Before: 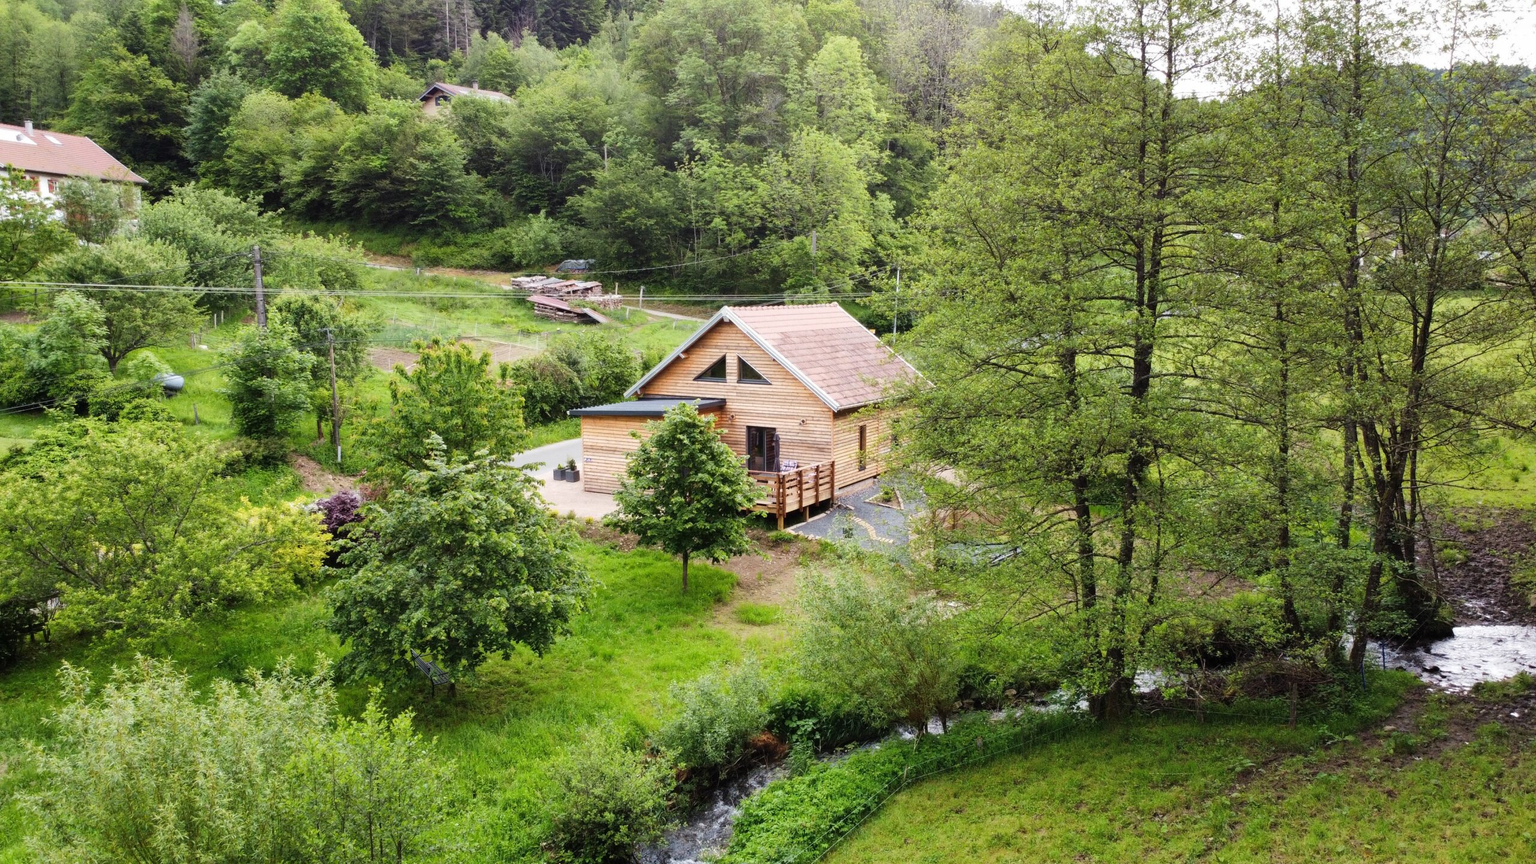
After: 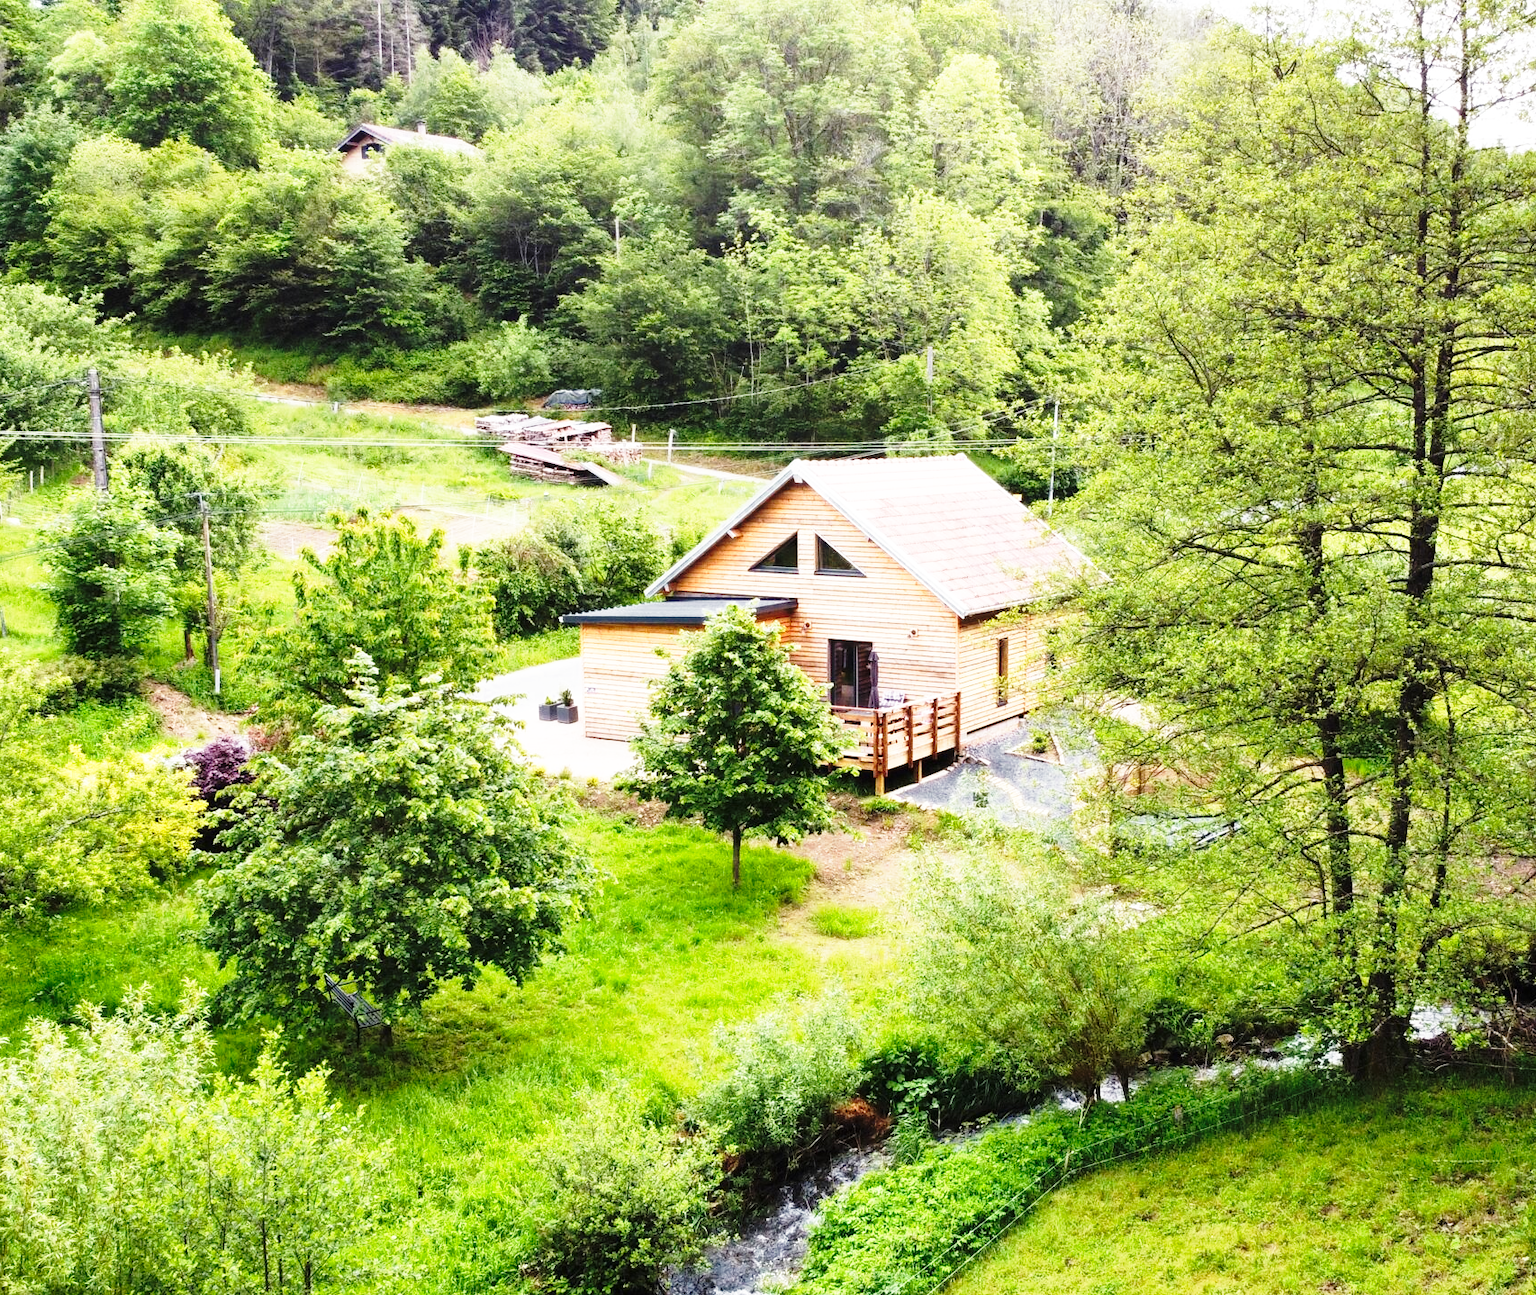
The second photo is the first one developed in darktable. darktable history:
crop and rotate: left 12.673%, right 20.66%
color zones: curves: ch0 [(0, 0.497) (0.143, 0.5) (0.286, 0.5) (0.429, 0.483) (0.571, 0.116) (0.714, -0.006) (0.857, 0.28) (1, 0.497)]
base curve: curves: ch0 [(0, 0) (0.026, 0.03) (0.109, 0.232) (0.351, 0.748) (0.669, 0.968) (1, 1)], preserve colors none
